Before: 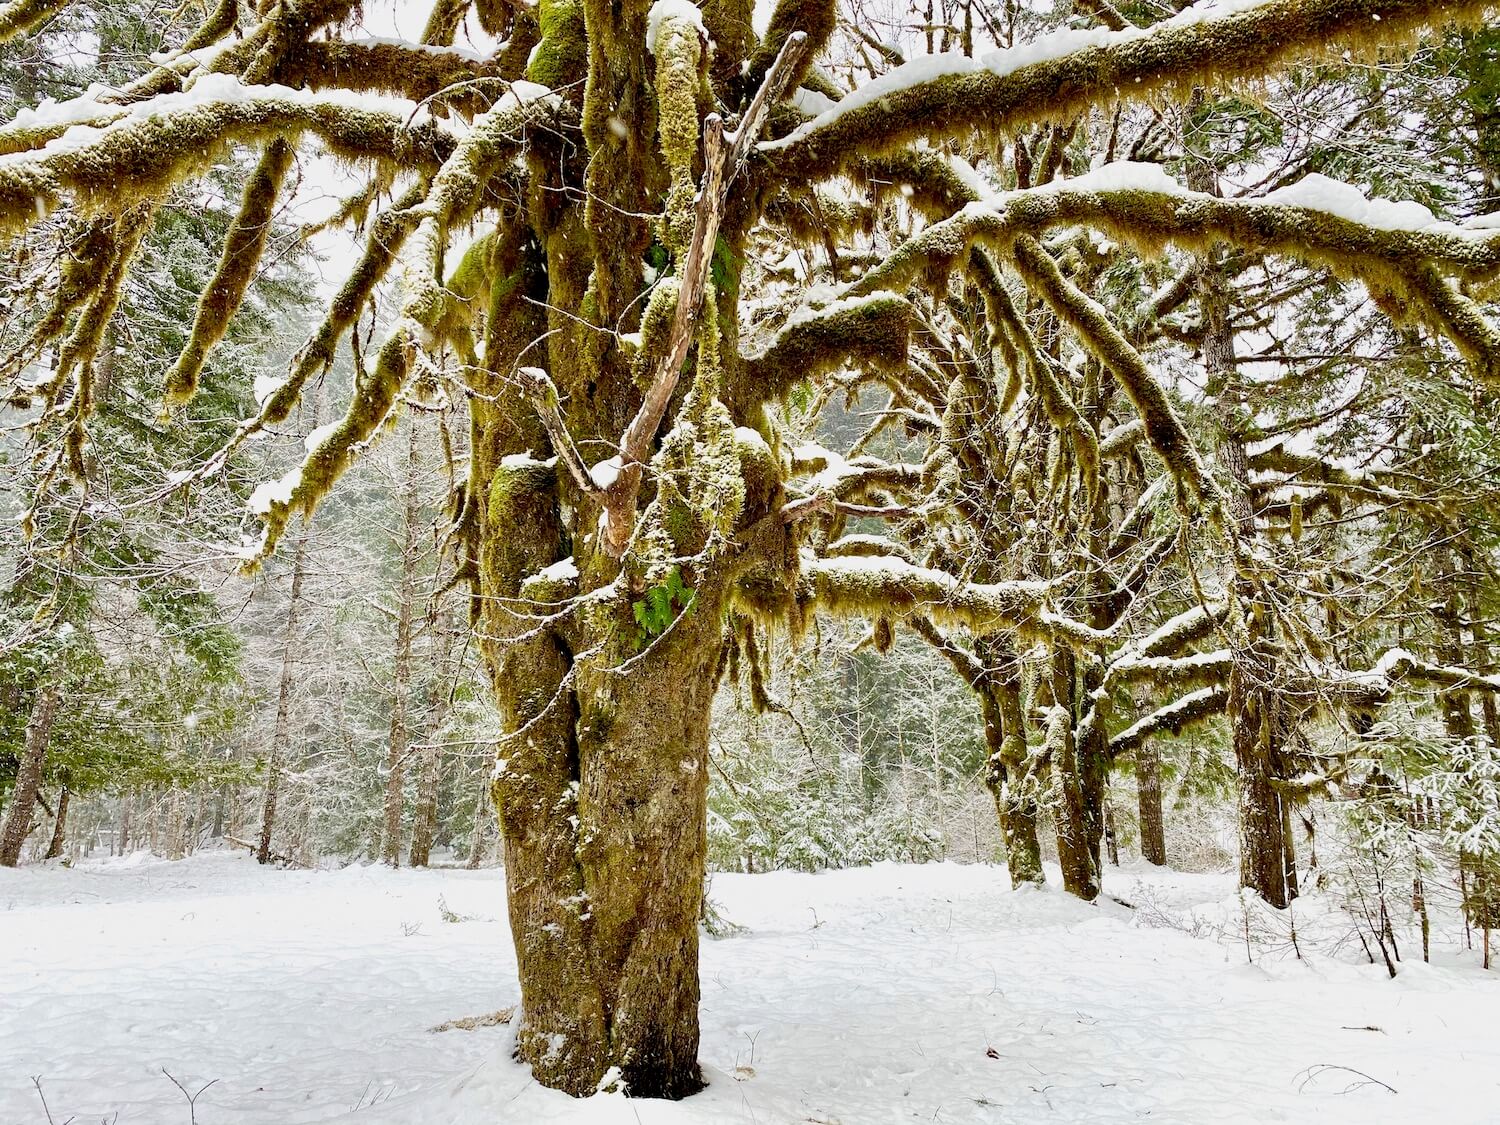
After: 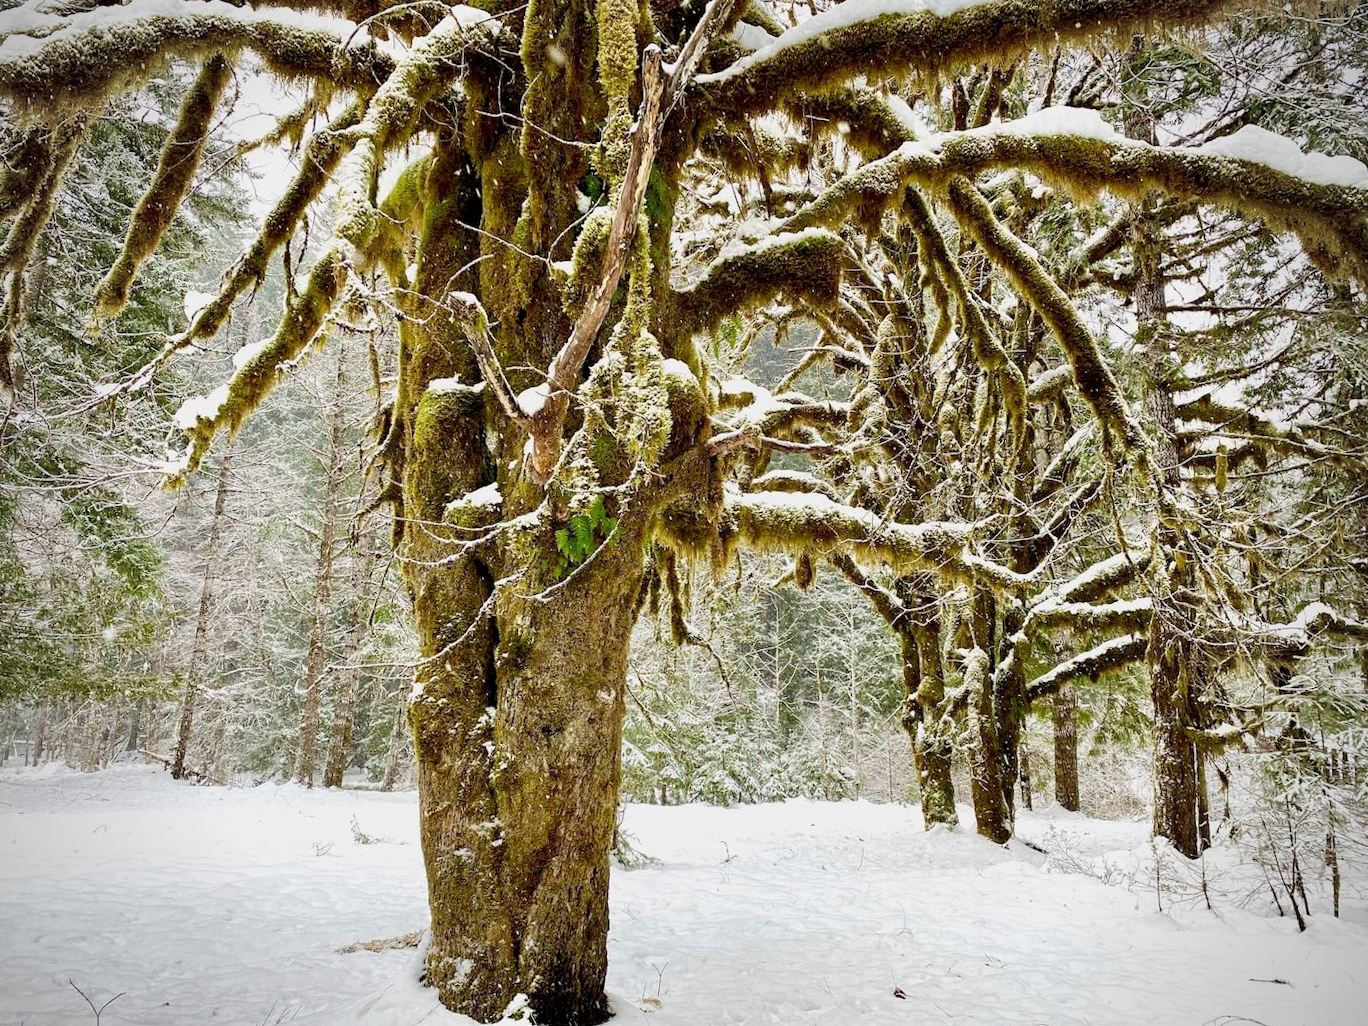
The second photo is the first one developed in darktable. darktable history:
vignetting: on, module defaults
tone curve: curves: ch0 [(0, 0) (0.161, 0.144) (0.501, 0.497) (1, 1)], color space Lab, linked channels, preserve colors none
crop and rotate: angle -1.96°, left 3.097%, top 4.154%, right 1.586%, bottom 0.529%
